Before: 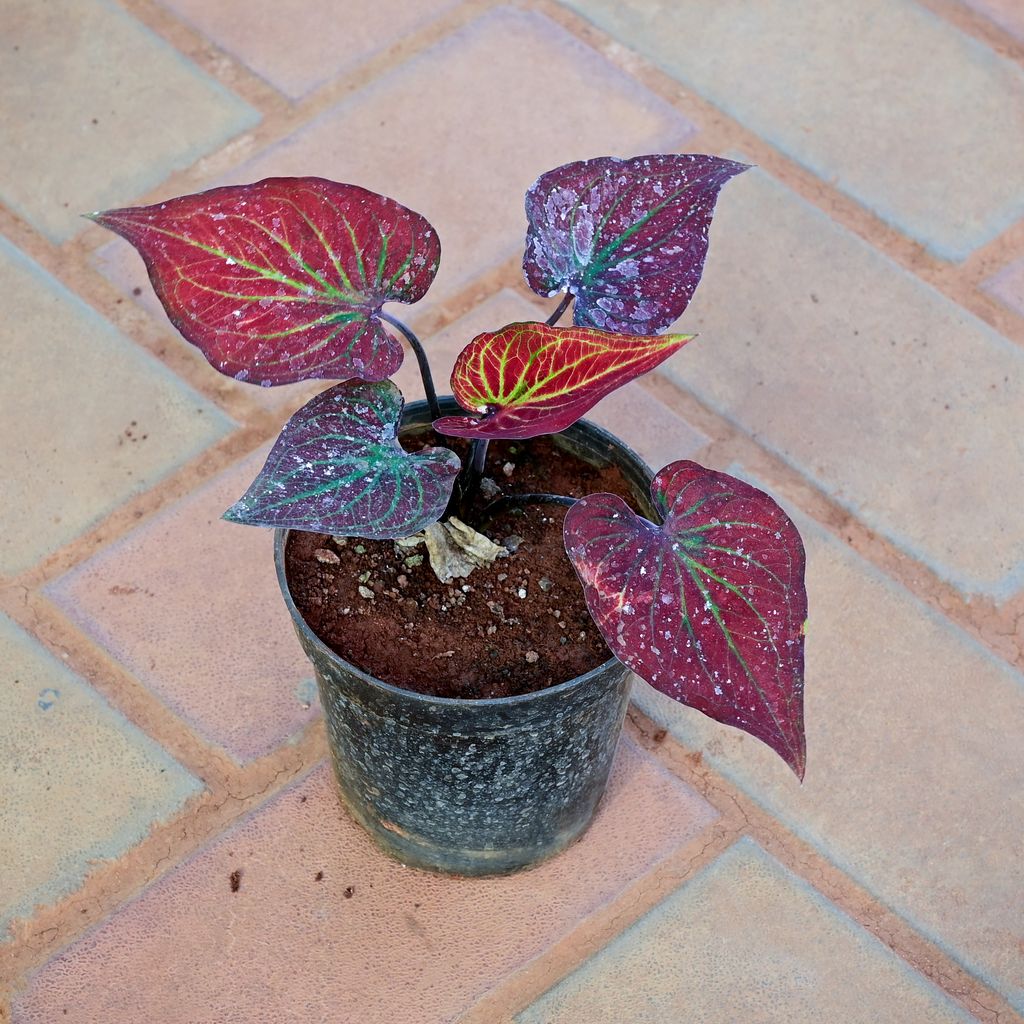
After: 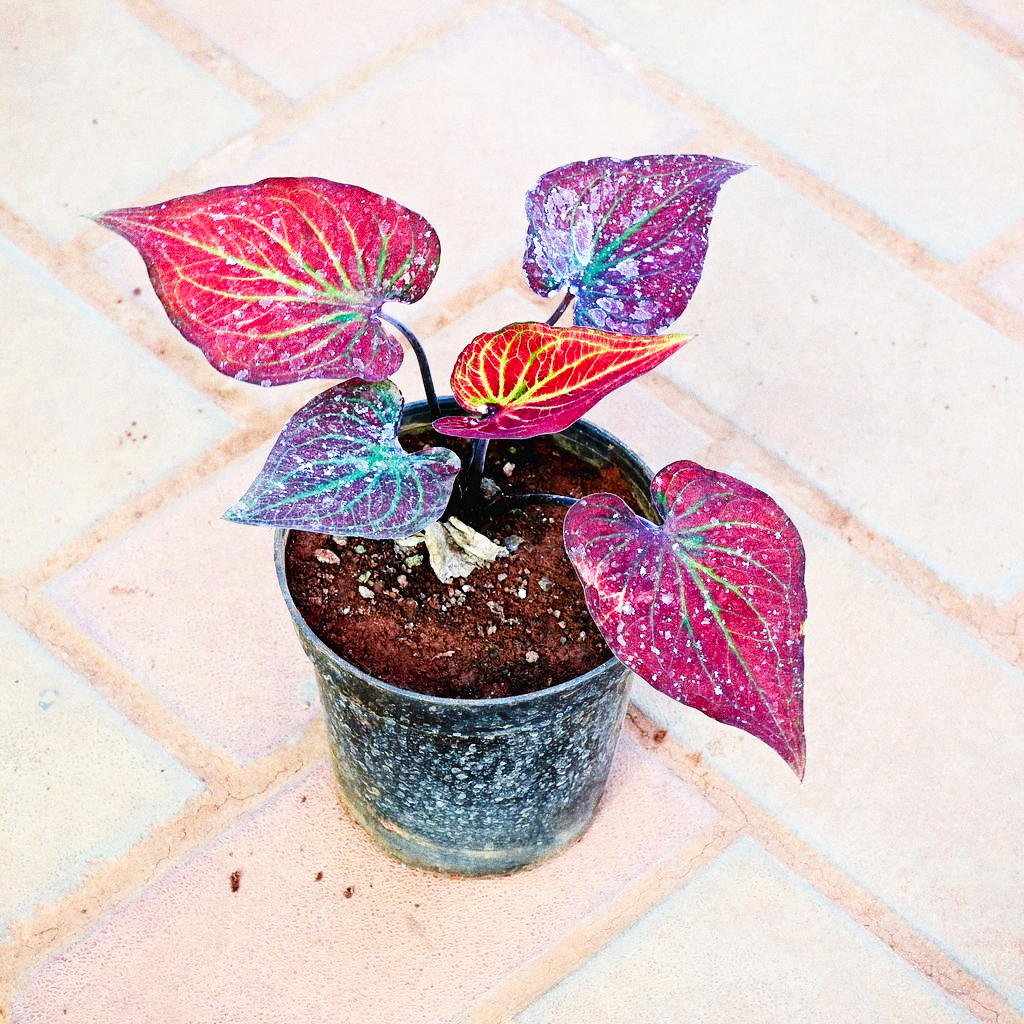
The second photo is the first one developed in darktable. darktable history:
grain: coarseness 11.82 ISO, strength 36.67%, mid-tones bias 74.17%
base curve: curves: ch0 [(0, 0.003) (0.001, 0.002) (0.006, 0.004) (0.02, 0.022) (0.048, 0.086) (0.094, 0.234) (0.162, 0.431) (0.258, 0.629) (0.385, 0.8) (0.548, 0.918) (0.751, 0.988) (1, 1)], preserve colors none
